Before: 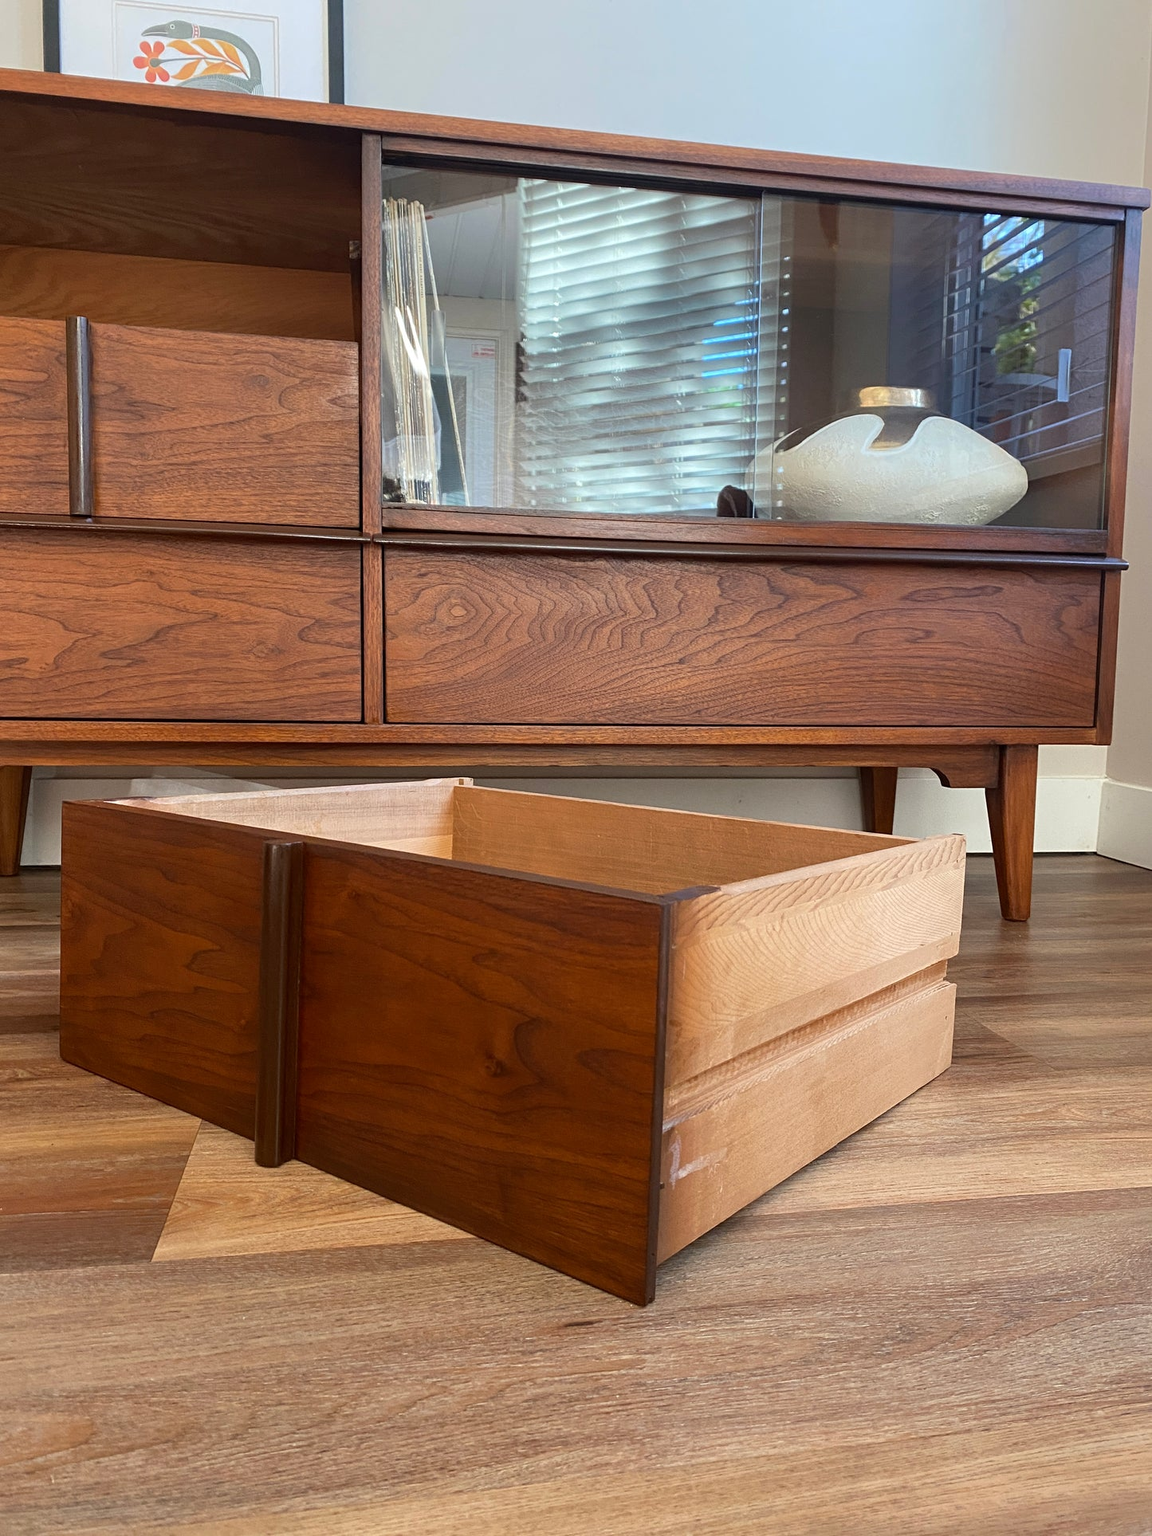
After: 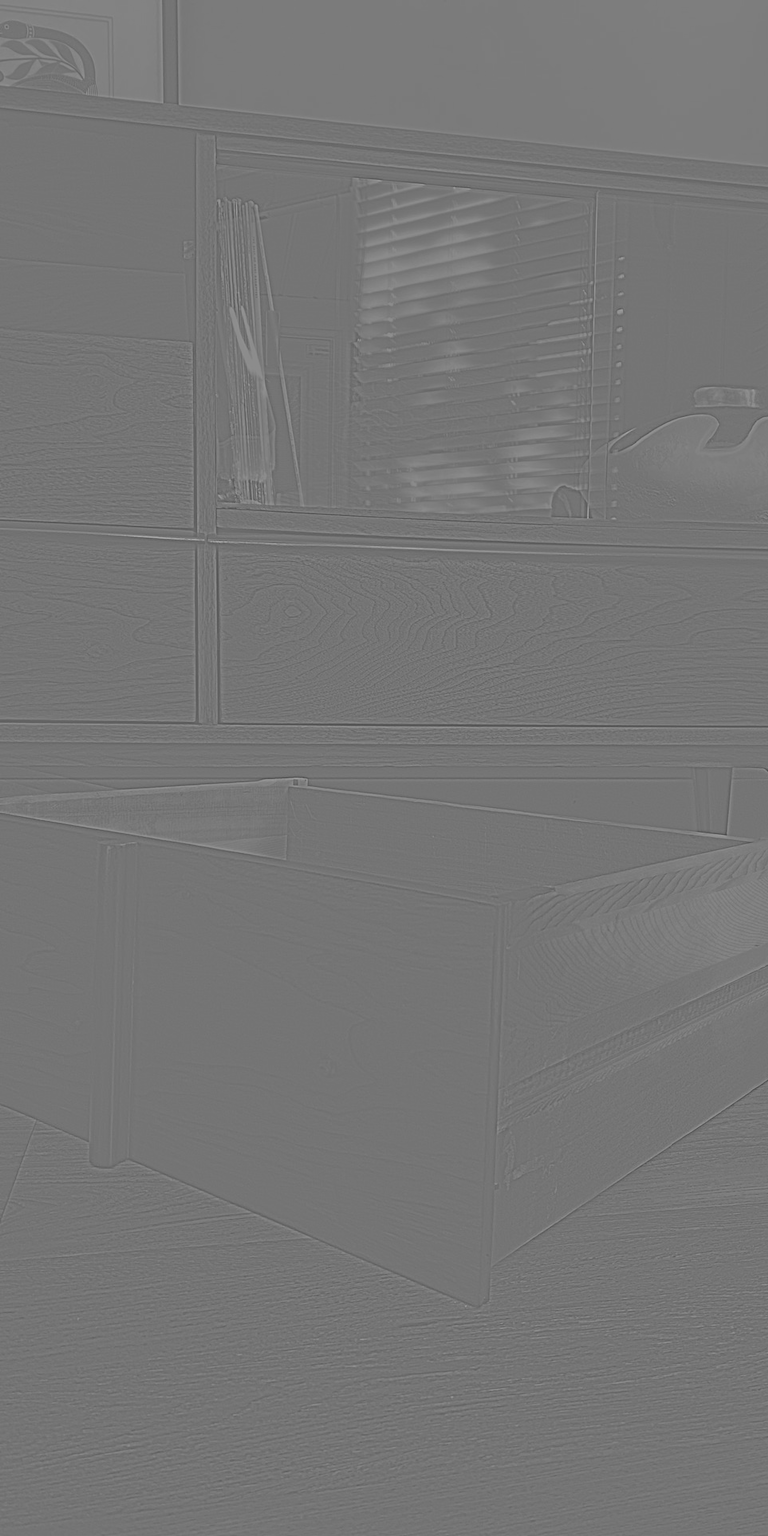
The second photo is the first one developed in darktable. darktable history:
exposure: exposure 1 EV, compensate highlight preservation false
crop and rotate: left 14.436%, right 18.898%
highpass: sharpness 5.84%, contrast boost 8.44%
white balance: emerald 1
monochrome: a 32, b 64, size 2.3
